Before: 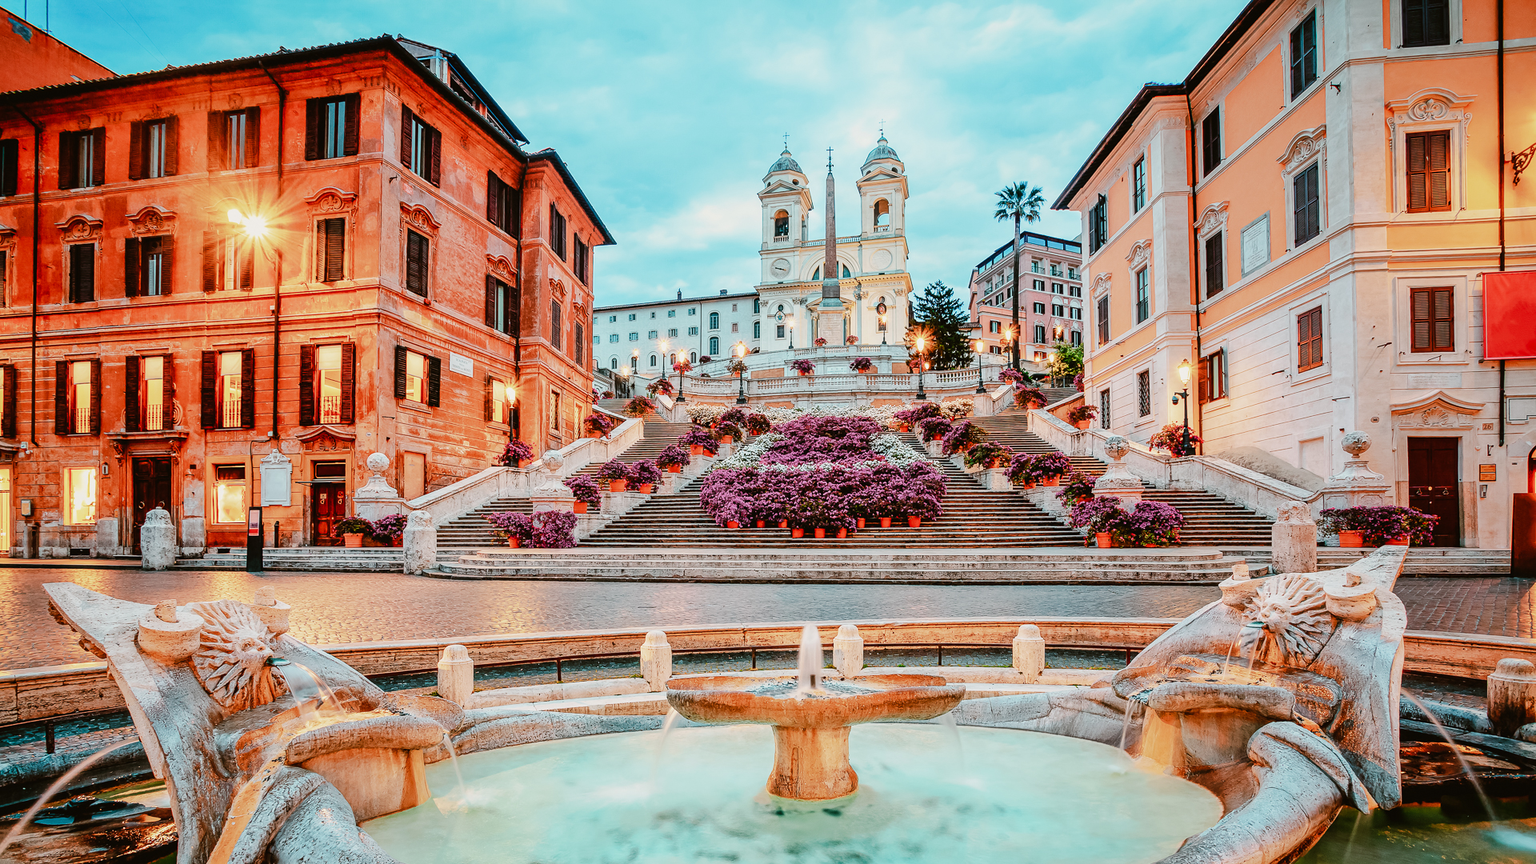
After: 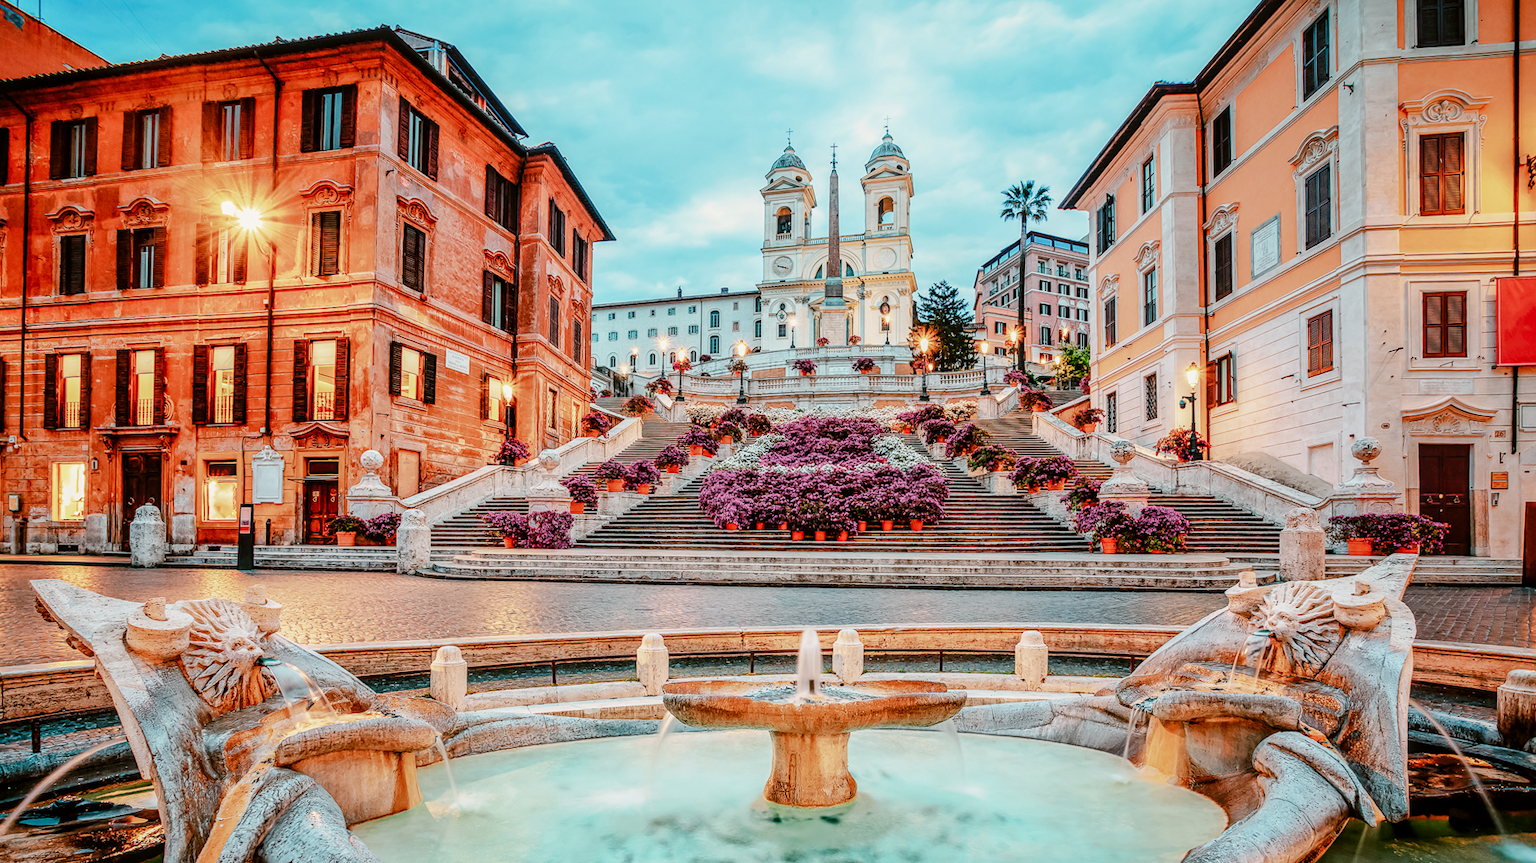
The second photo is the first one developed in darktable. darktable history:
crop and rotate: angle -0.521°
local contrast: on, module defaults
